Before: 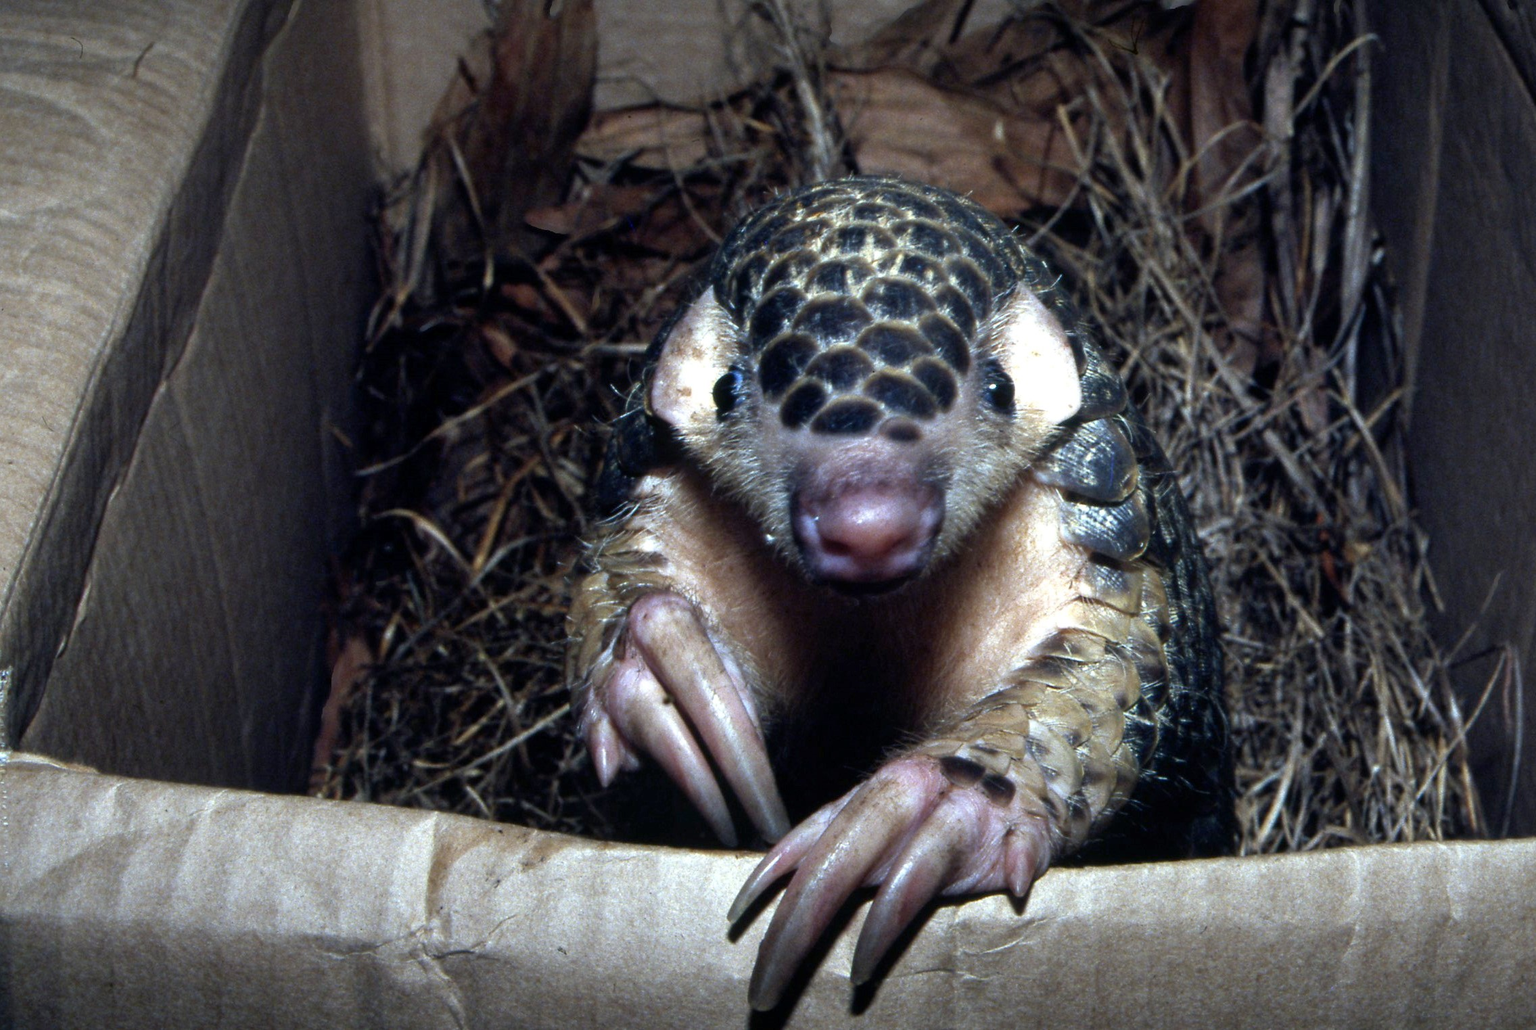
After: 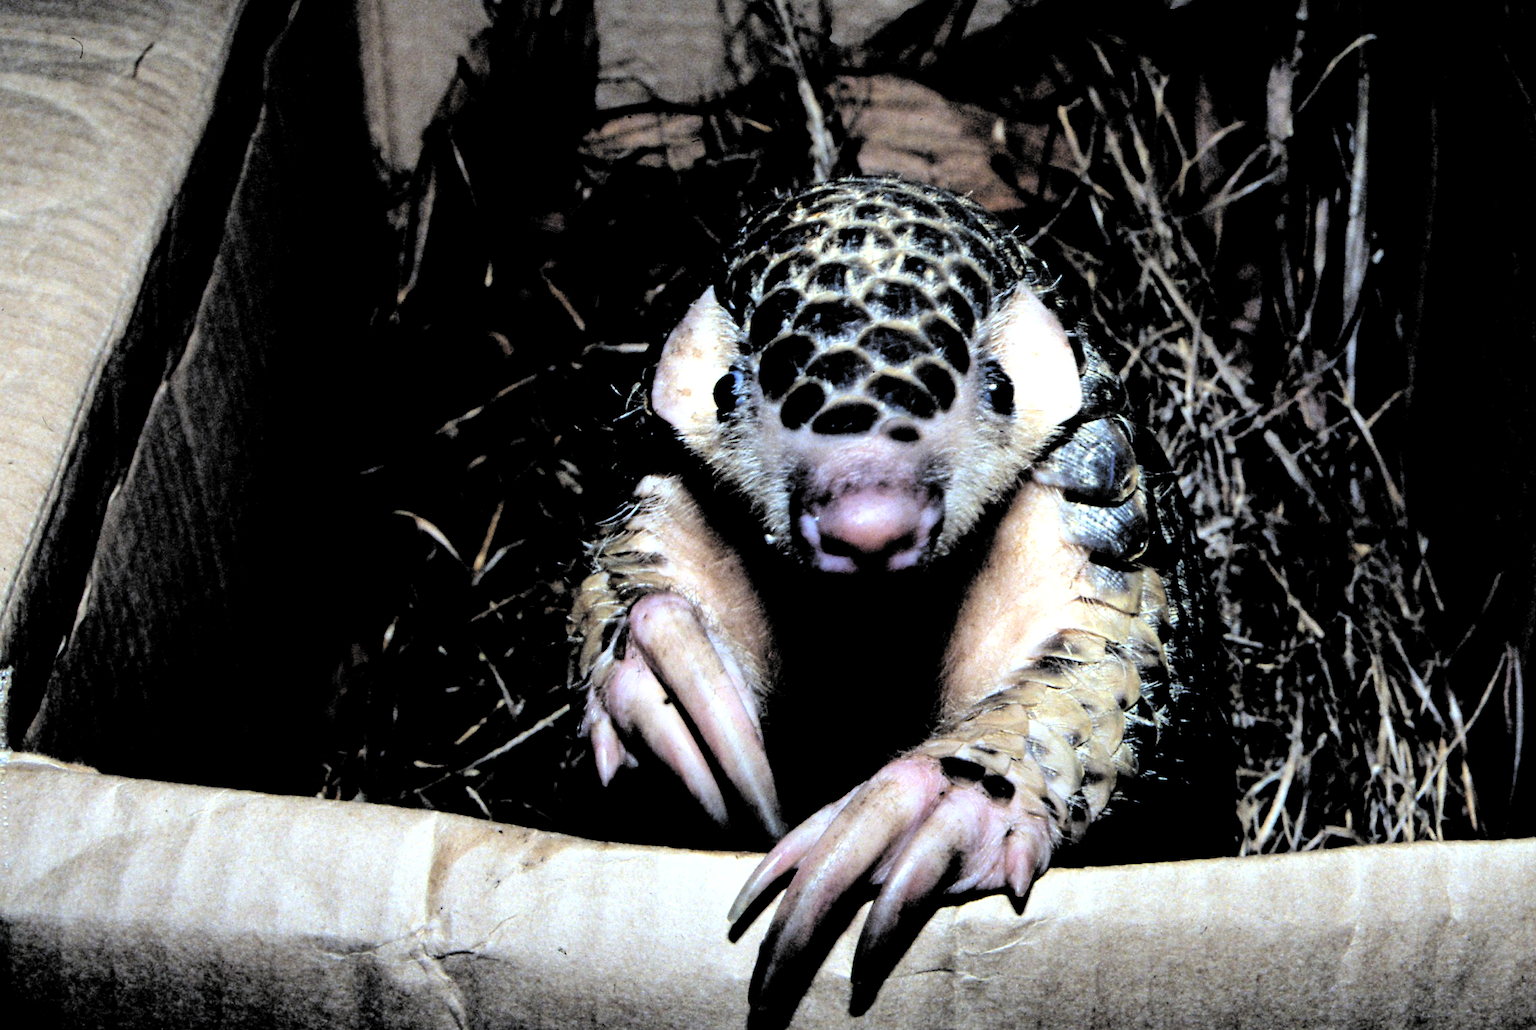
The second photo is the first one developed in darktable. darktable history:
filmic rgb: middle gray luminance 13.55%, black relative exposure -1.97 EV, white relative exposure 3.1 EV, threshold 6 EV, target black luminance 0%, hardness 1.79, latitude 59.23%, contrast 1.728, highlights saturation mix 5%, shadows ↔ highlights balance -37.52%, add noise in highlights 0, color science v3 (2019), use custom middle-gray values true, iterations of high-quality reconstruction 0, contrast in highlights soft, enable highlight reconstruction true
contrast brightness saturation: brightness 0.15
